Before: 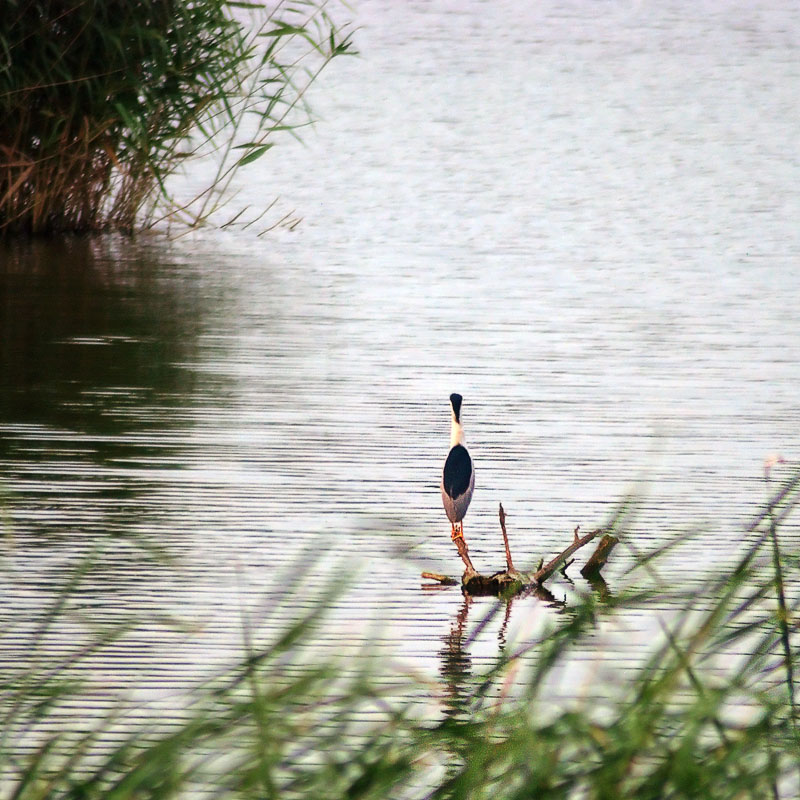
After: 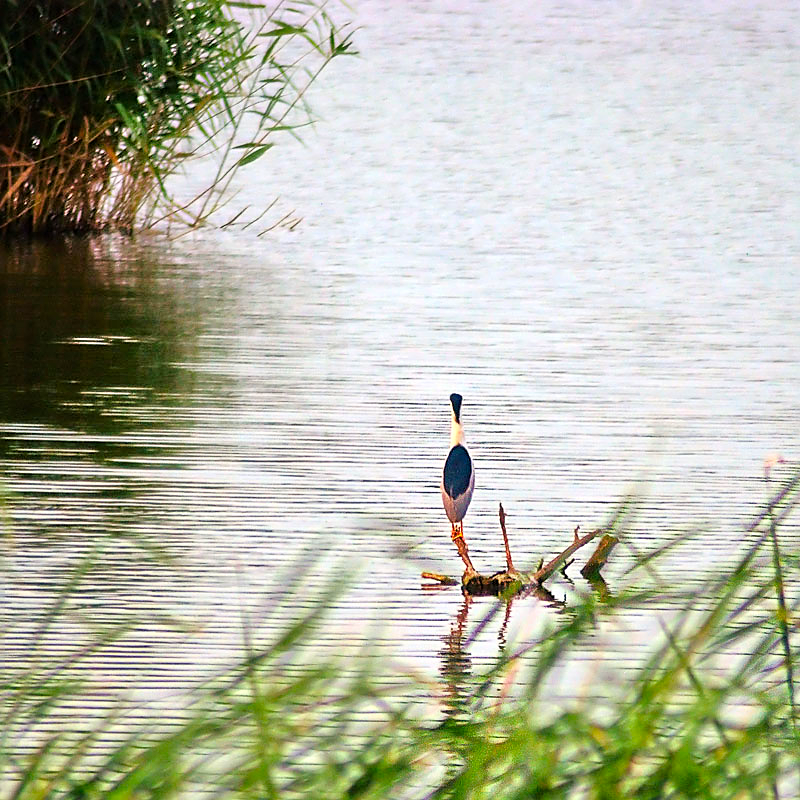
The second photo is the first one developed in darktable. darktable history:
tone equalizer: -7 EV 0.15 EV, -6 EV 0.6 EV, -5 EV 1.15 EV, -4 EV 1.33 EV, -3 EV 1.15 EV, -2 EV 0.6 EV, -1 EV 0.15 EV, mask exposure compensation -0.5 EV
contrast brightness saturation: contrast 0.1, brightness 0.03, saturation 0.09
color balance rgb: perceptual saturation grading › global saturation 20%, global vibrance 20%
sharpen: on, module defaults
